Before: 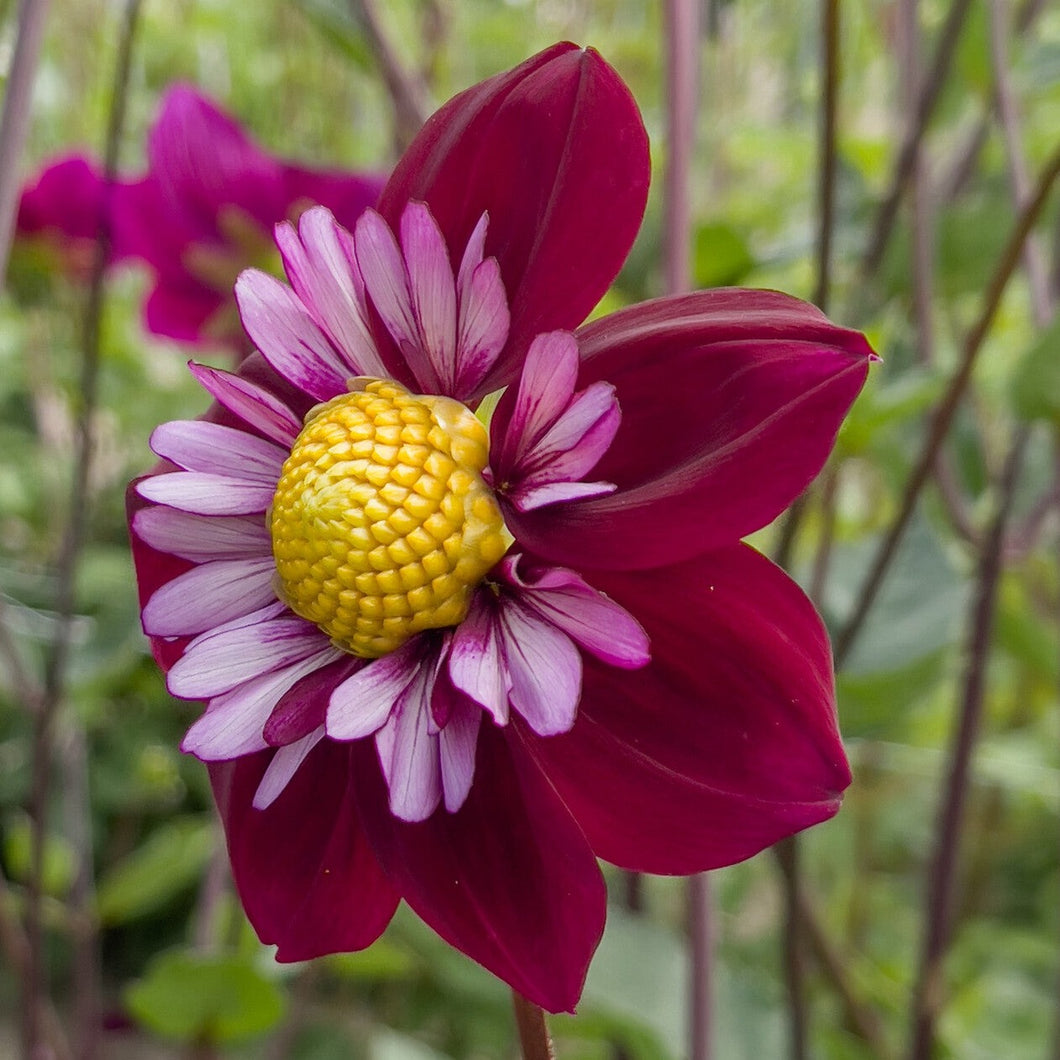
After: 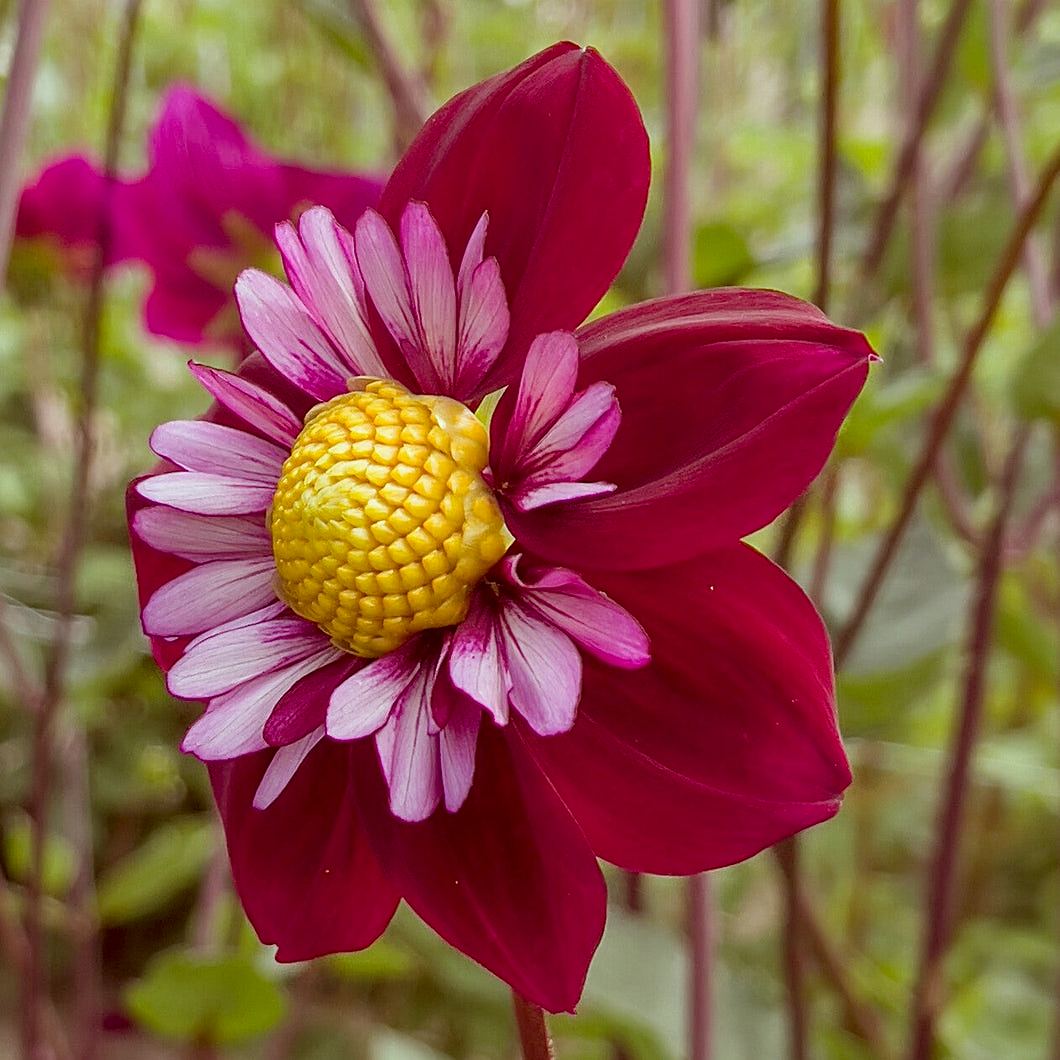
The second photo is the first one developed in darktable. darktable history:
shadows and highlights: shadows 25.8, highlights -48.05, soften with gaussian
color correction: highlights a* -7.13, highlights b* -0.197, shadows a* 20.29, shadows b* 12.02
sharpen: on, module defaults
